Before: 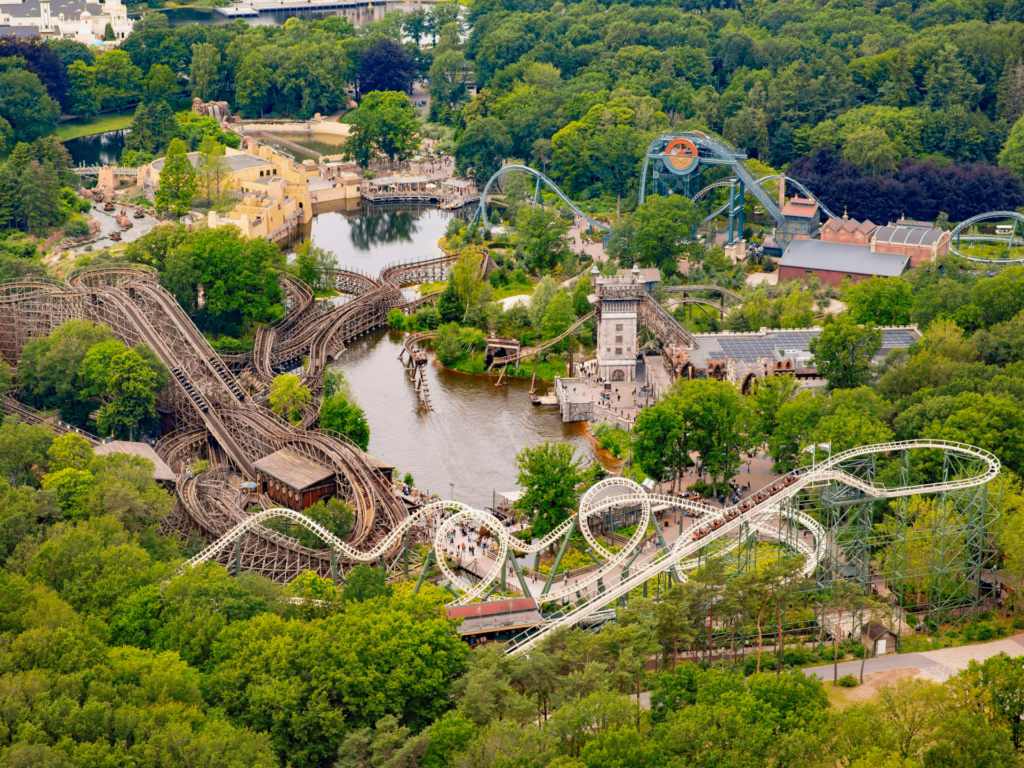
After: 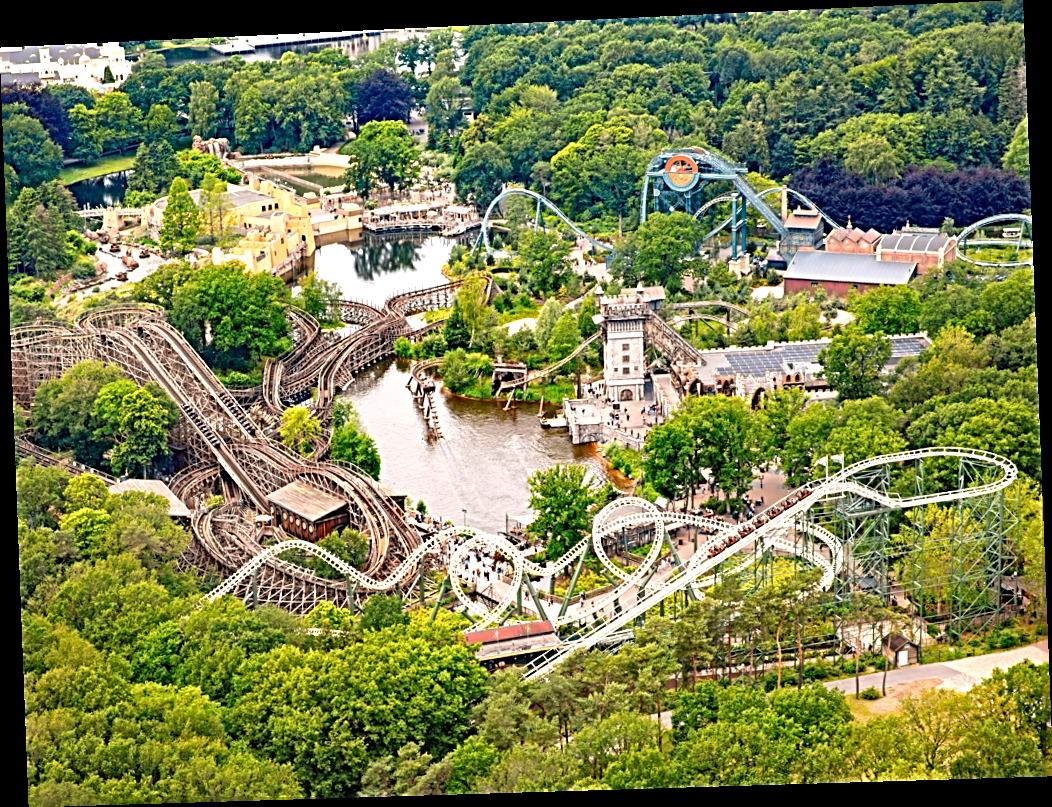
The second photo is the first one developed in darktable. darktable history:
sharpen: radius 3.69, amount 0.928
exposure: exposure 0.574 EV, compensate highlight preservation false
rotate and perspective: rotation -2.22°, lens shift (horizontal) -0.022, automatic cropping off
